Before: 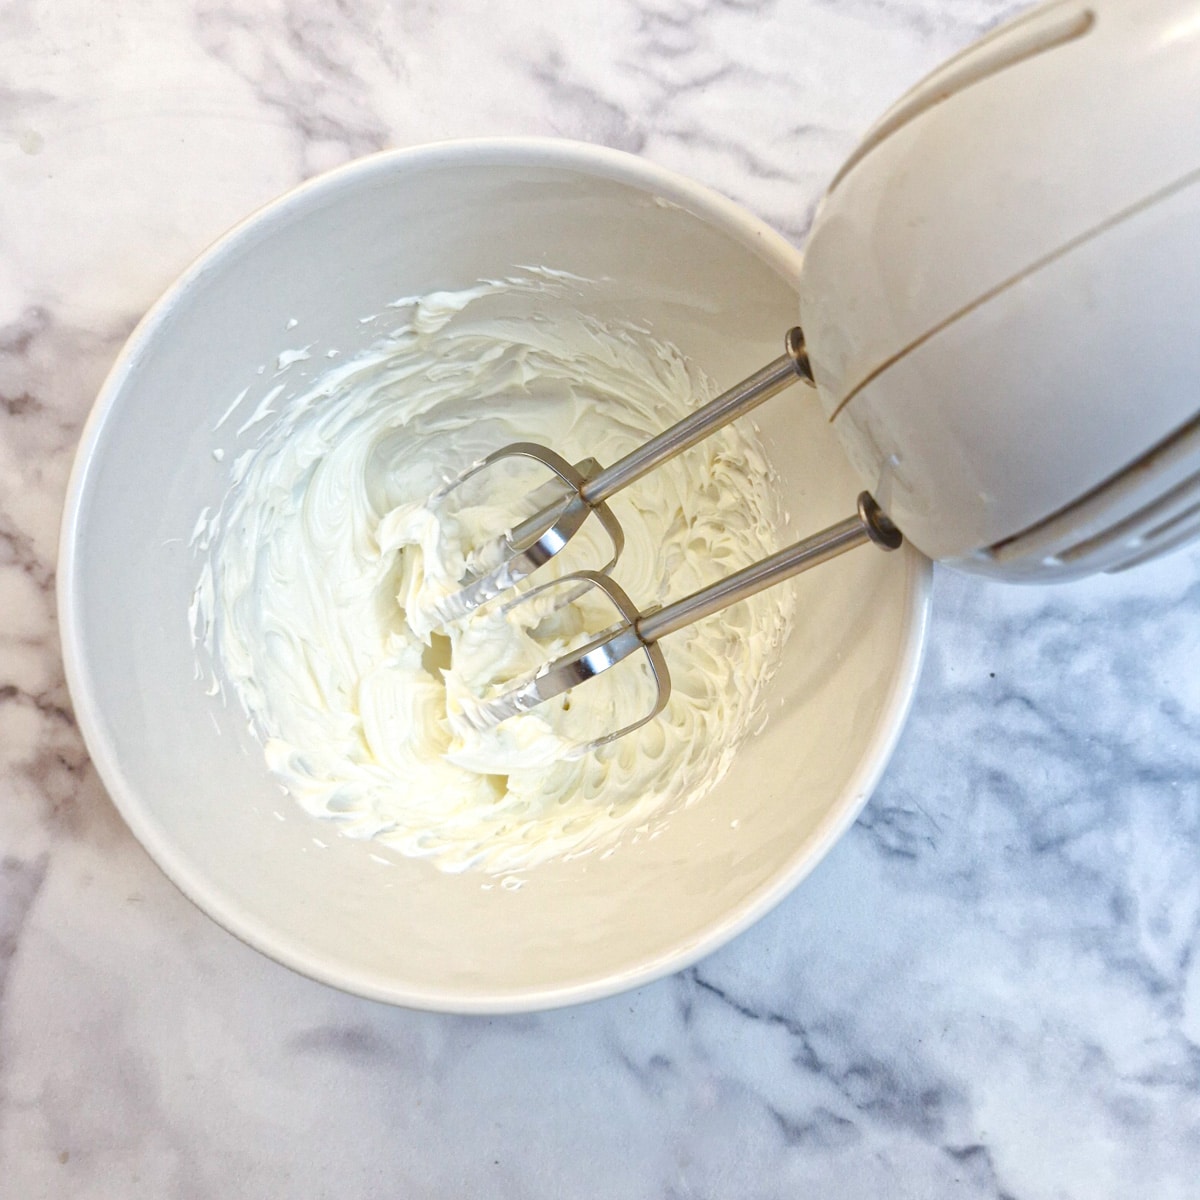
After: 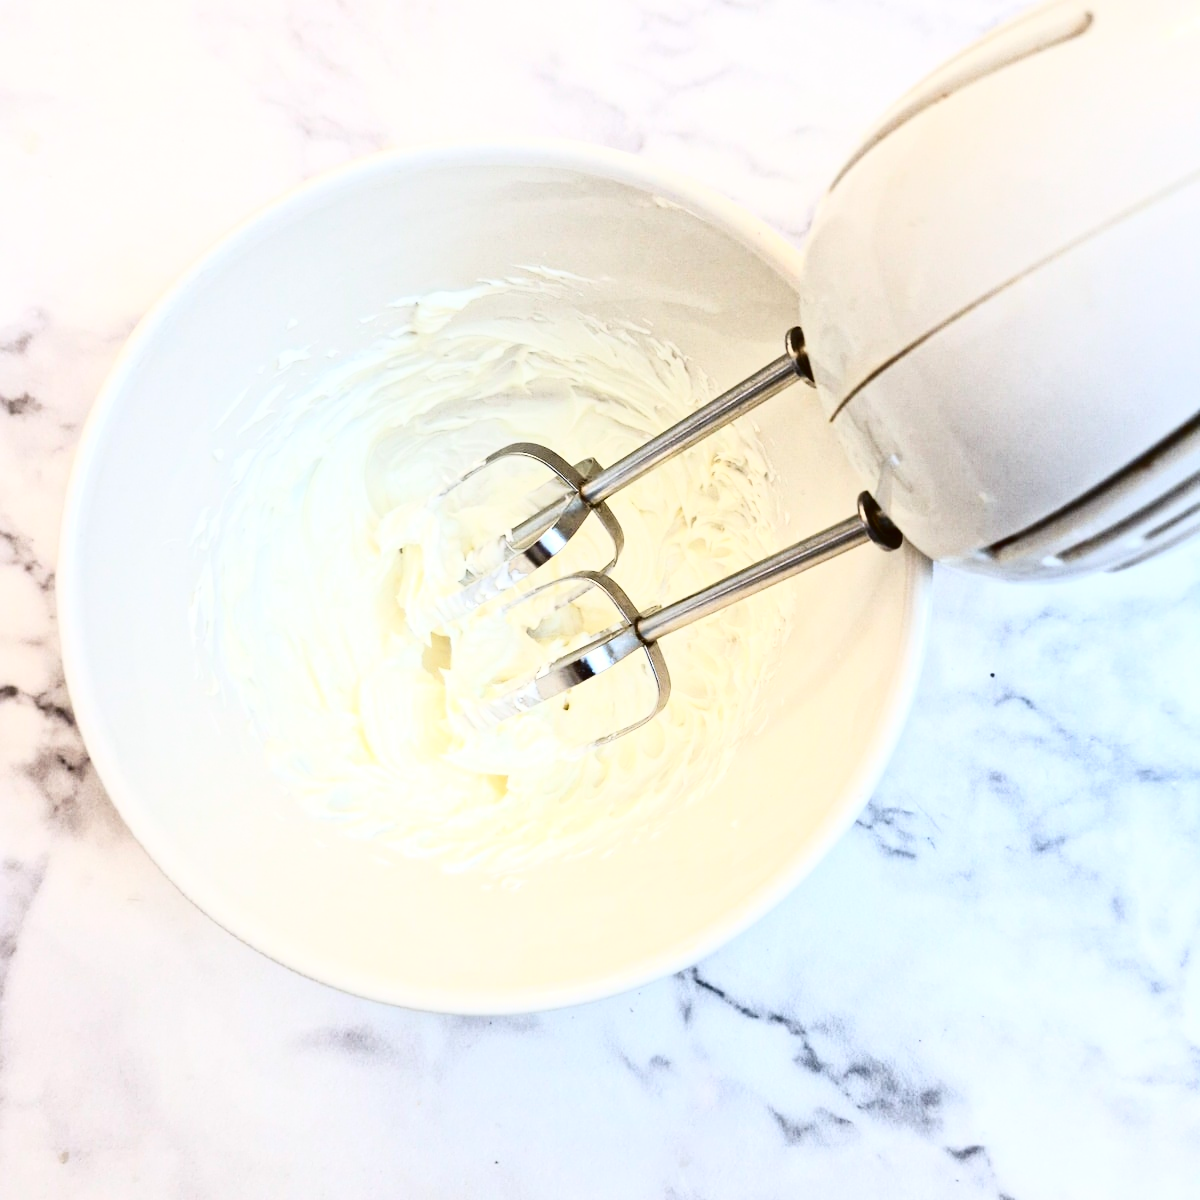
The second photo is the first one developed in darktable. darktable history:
tone curve: curves: ch0 [(0, 0) (0.003, 0.001) (0.011, 0.005) (0.025, 0.009) (0.044, 0.014) (0.069, 0.018) (0.1, 0.025) (0.136, 0.029) (0.177, 0.042) (0.224, 0.064) (0.277, 0.107) (0.335, 0.182) (0.399, 0.3) (0.468, 0.462) (0.543, 0.639) (0.623, 0.802) (0.709, 0.916) (0.801, 0.963) (0.898, 0.988) (1, 1)], color space Lab, independent channels, preserve colors none
